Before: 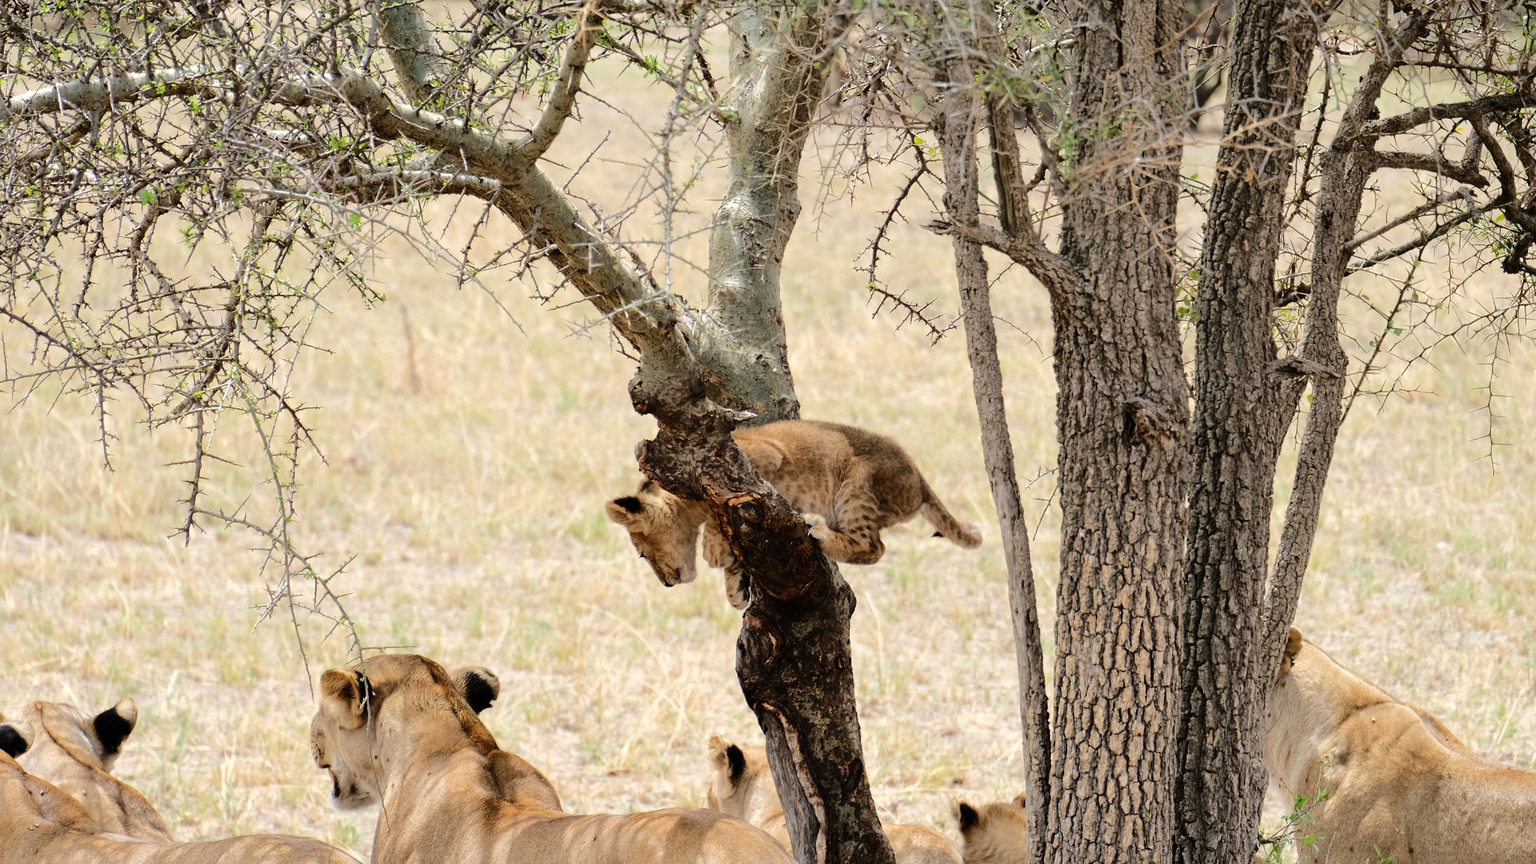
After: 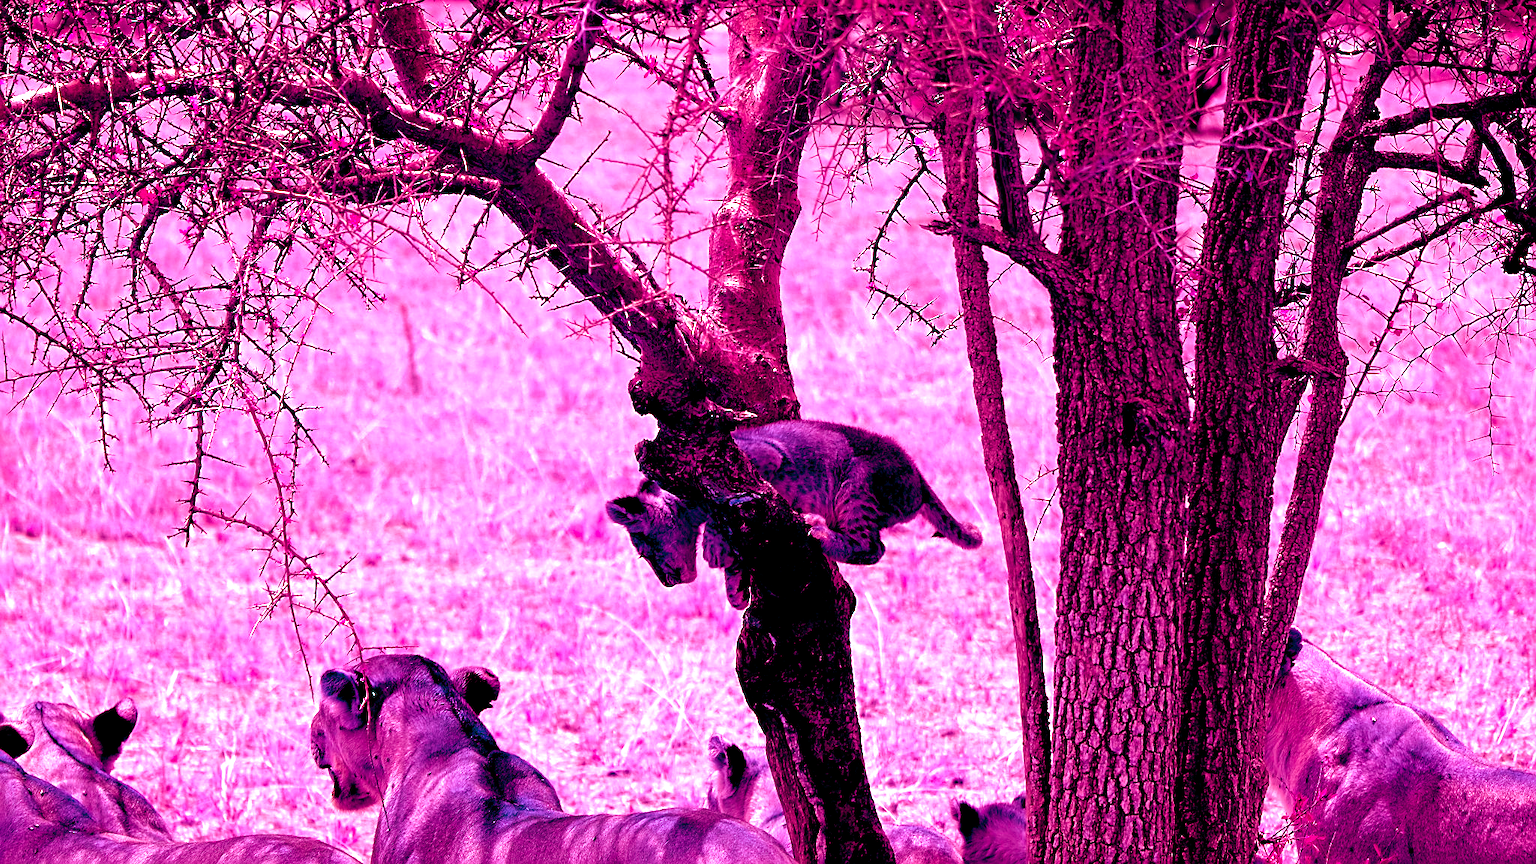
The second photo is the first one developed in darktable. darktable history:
tone equalizer: on, module defaults
sharpen: on, module defaults
color balance rgb: shadows lift › luminance -18.76%, shadows lift › chroma 35.44%, power › luminance -3.76%, power › hue 142.17°, highlights gain › chroma 7.5%, highlights gain › hue 184.75°, global offset › luminance -0.52%, global offset › chroma 0.91%, global offset › hue 173.36°, shadows fall-off 300%, white fulcrum 2 EV, highlights fall-off 300%, linear chroma grading › shadows 17.19%, linear chroma grading › highlights 61.12%, linear chroma grading › global chroma 50%, hue shift -150.52°, perceptual brilliance grading › global brilliance 12%, mask middle-gray fulcrum 100%, contrast gray fulcrum 38.43%, contrast 35.15%, saturation formula JzAzBz (2021)
